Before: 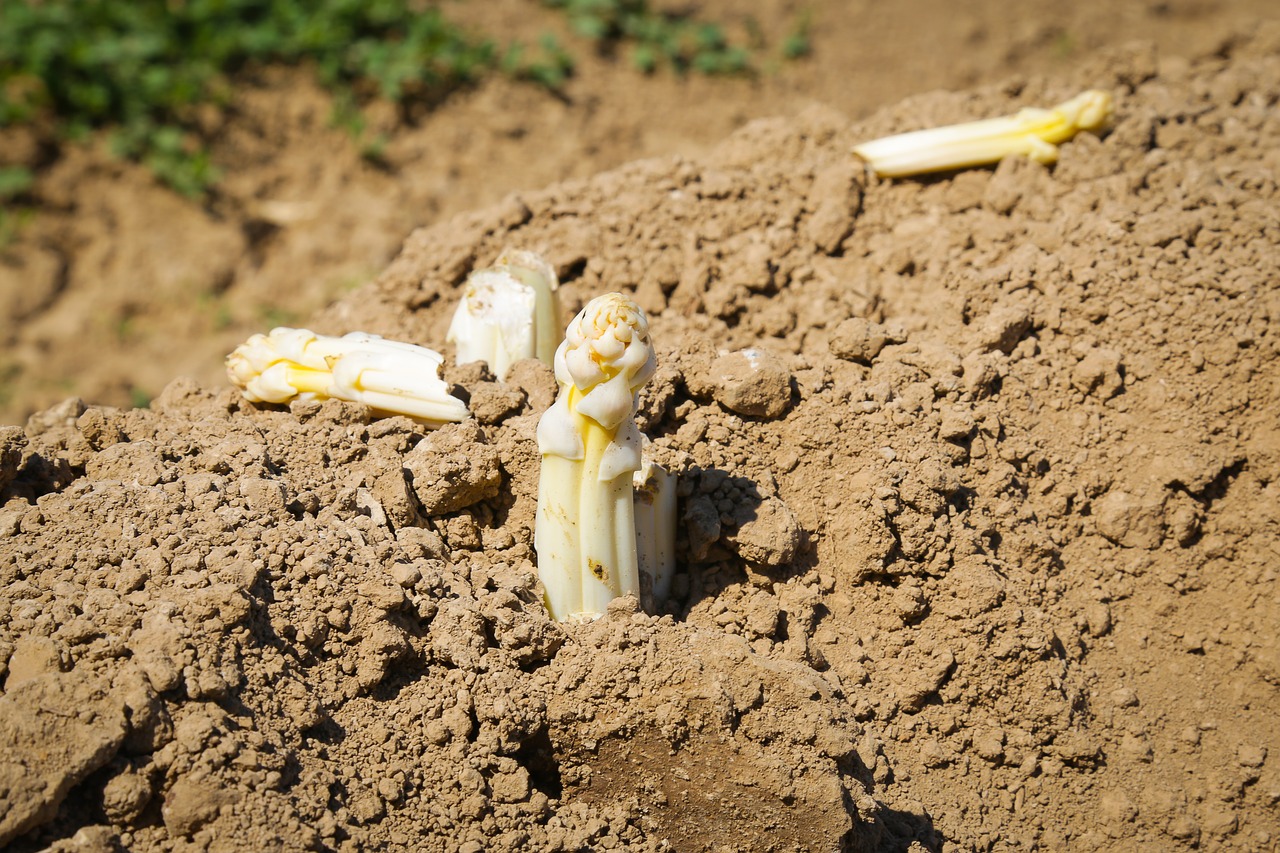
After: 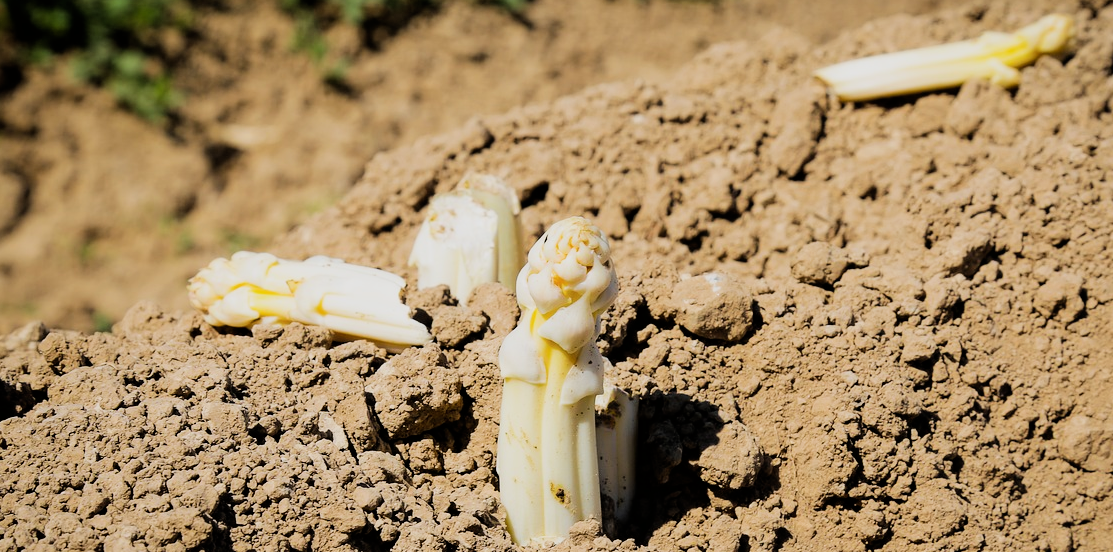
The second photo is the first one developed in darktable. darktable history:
filmic rgb: black relative exposure -5.05 EV, white relative exposure 3.99 EV, threshold 2.98 EV, hardness 2.89, contrast 1.299, highlights saturation mix -30.63%, enable highlight reconstruction true
crop: left 2.986%, top 8.987%, right 9.609%, bottom 26.18%
tone equalizer: mask exposure compensation -0.492 EV
